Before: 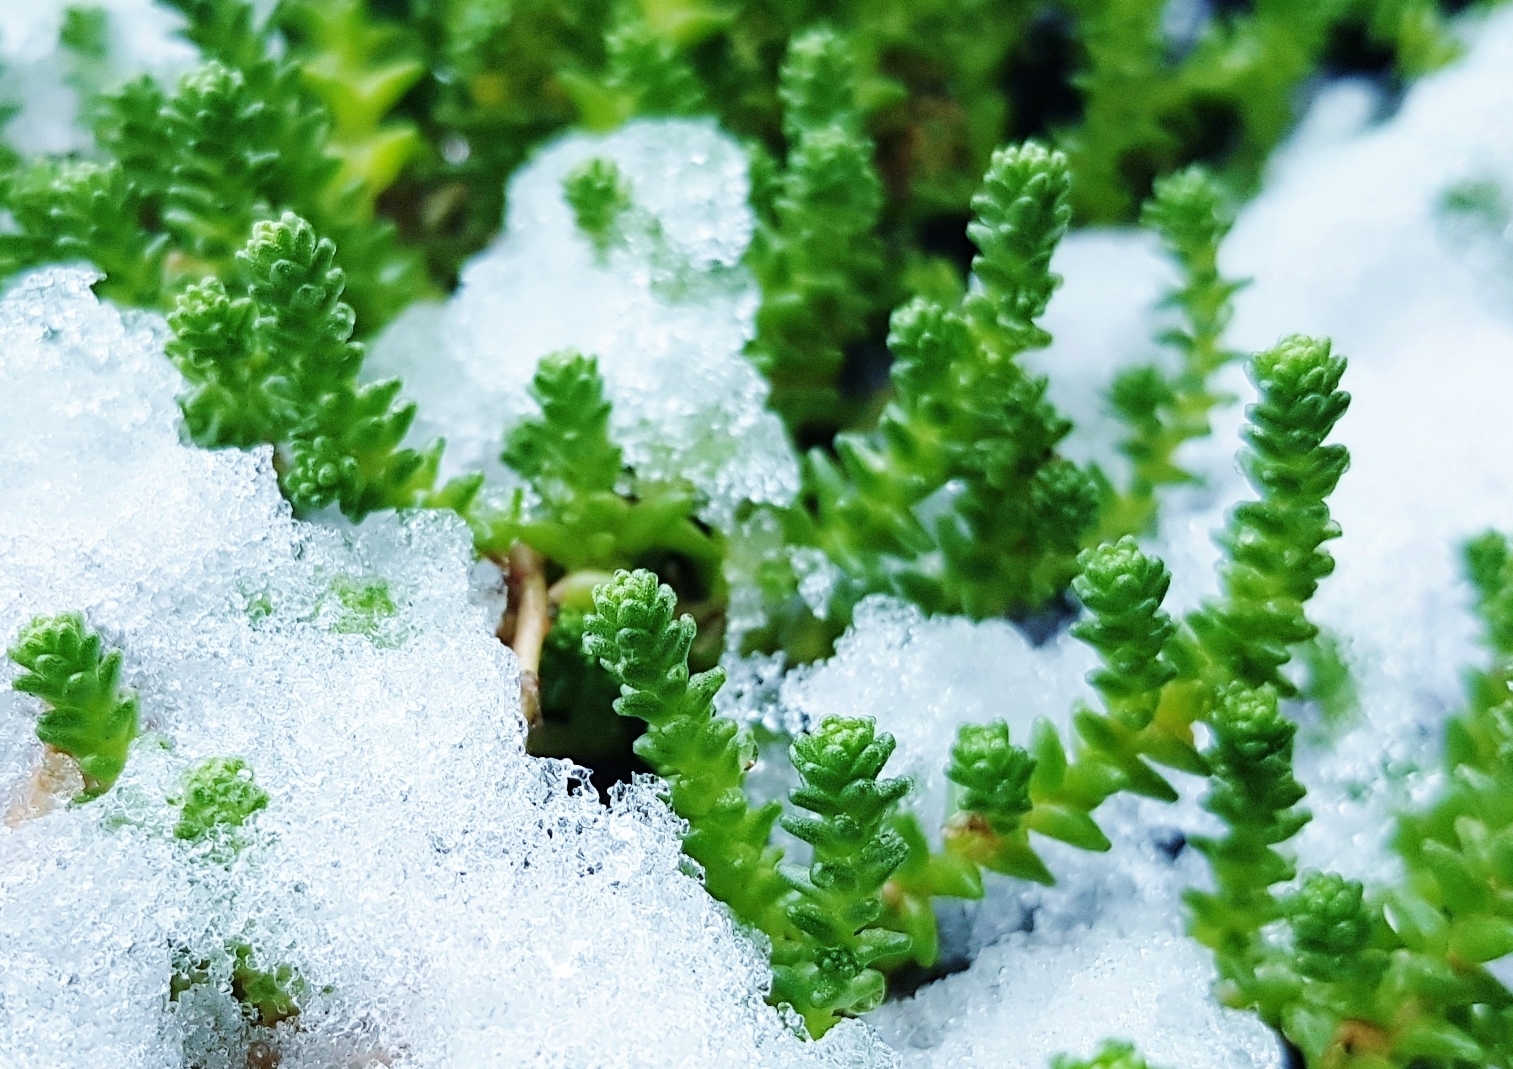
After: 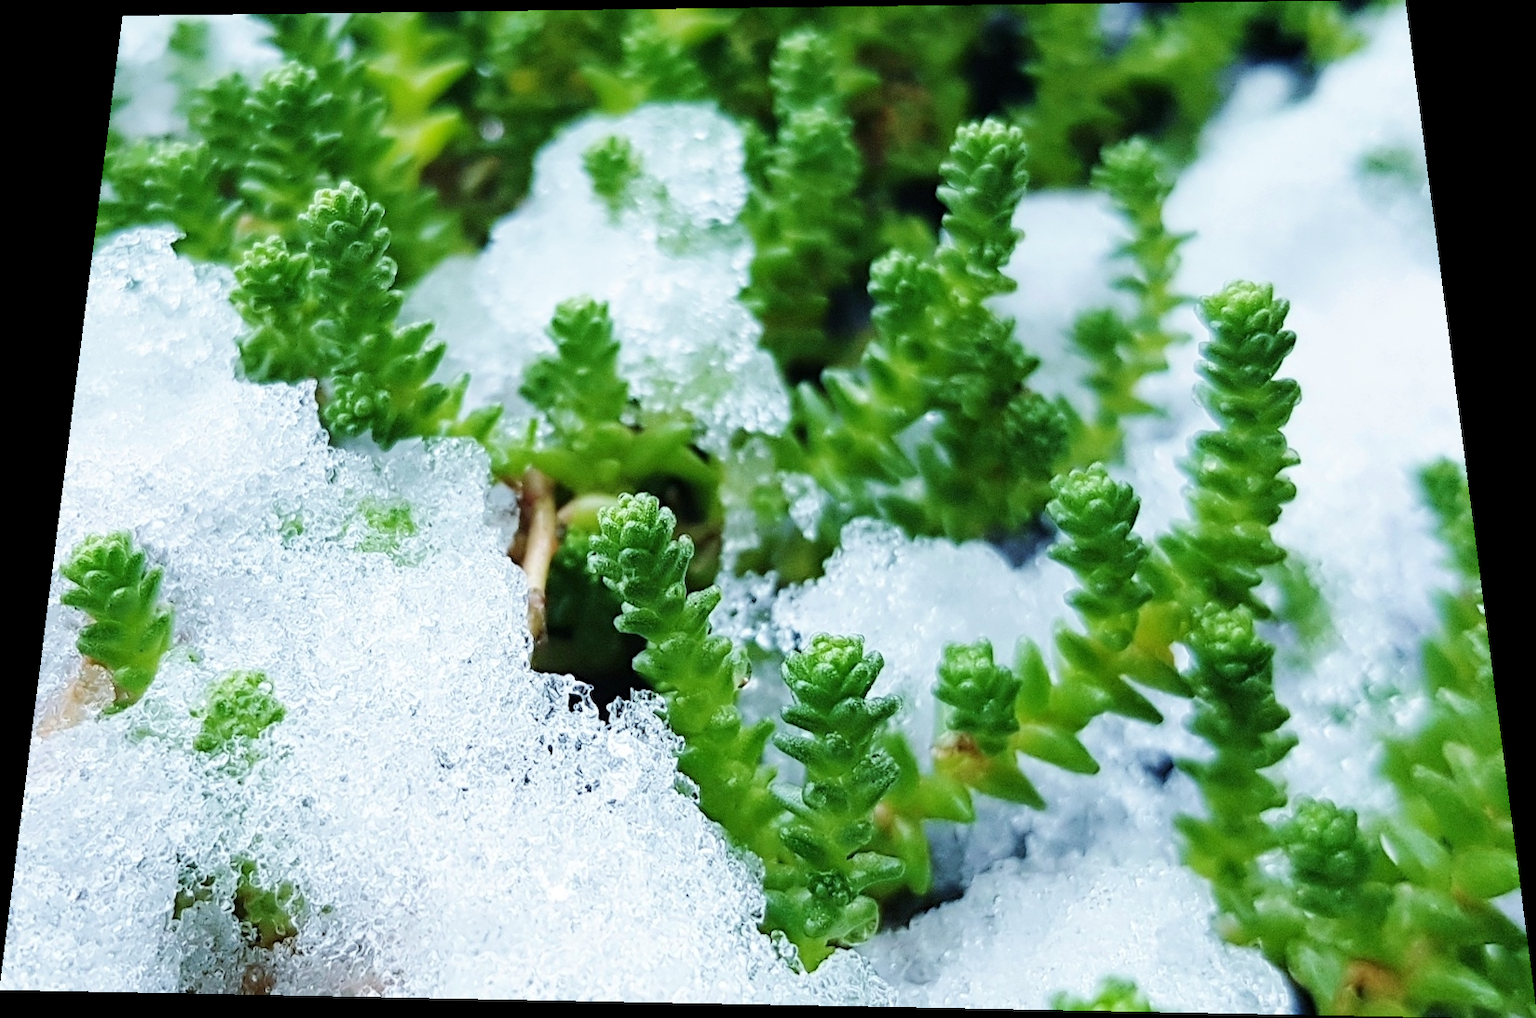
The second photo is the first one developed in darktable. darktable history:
rotate and perspective: rotation 0.128°, lens shift (vertical) -0.181, lens shift (horizontal) -0.044, shear 0.001, automatic cropping off
